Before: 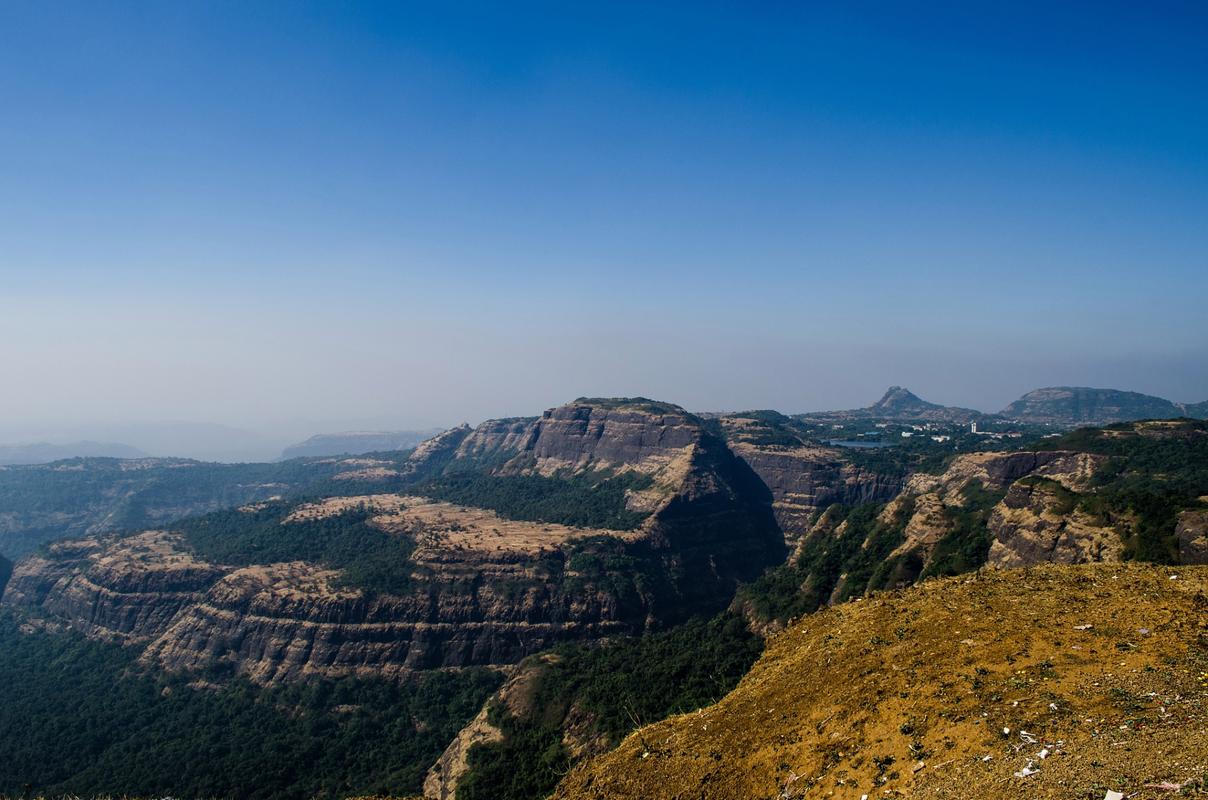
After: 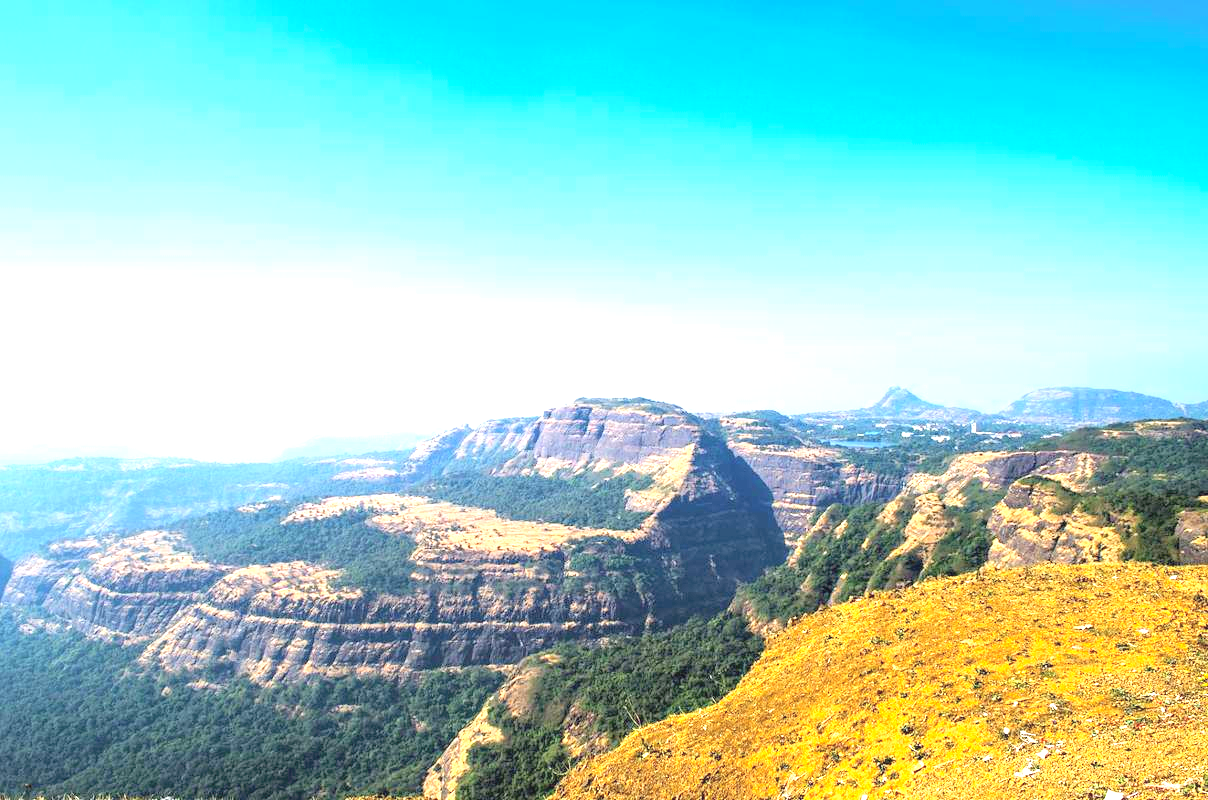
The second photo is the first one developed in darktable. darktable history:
contrast brightness saturation: contrast 0.097, brightness 0.315, saturation 0.143
exposure: black level correction 0, exposure 2.291 EV, compensate highlight preservation false
